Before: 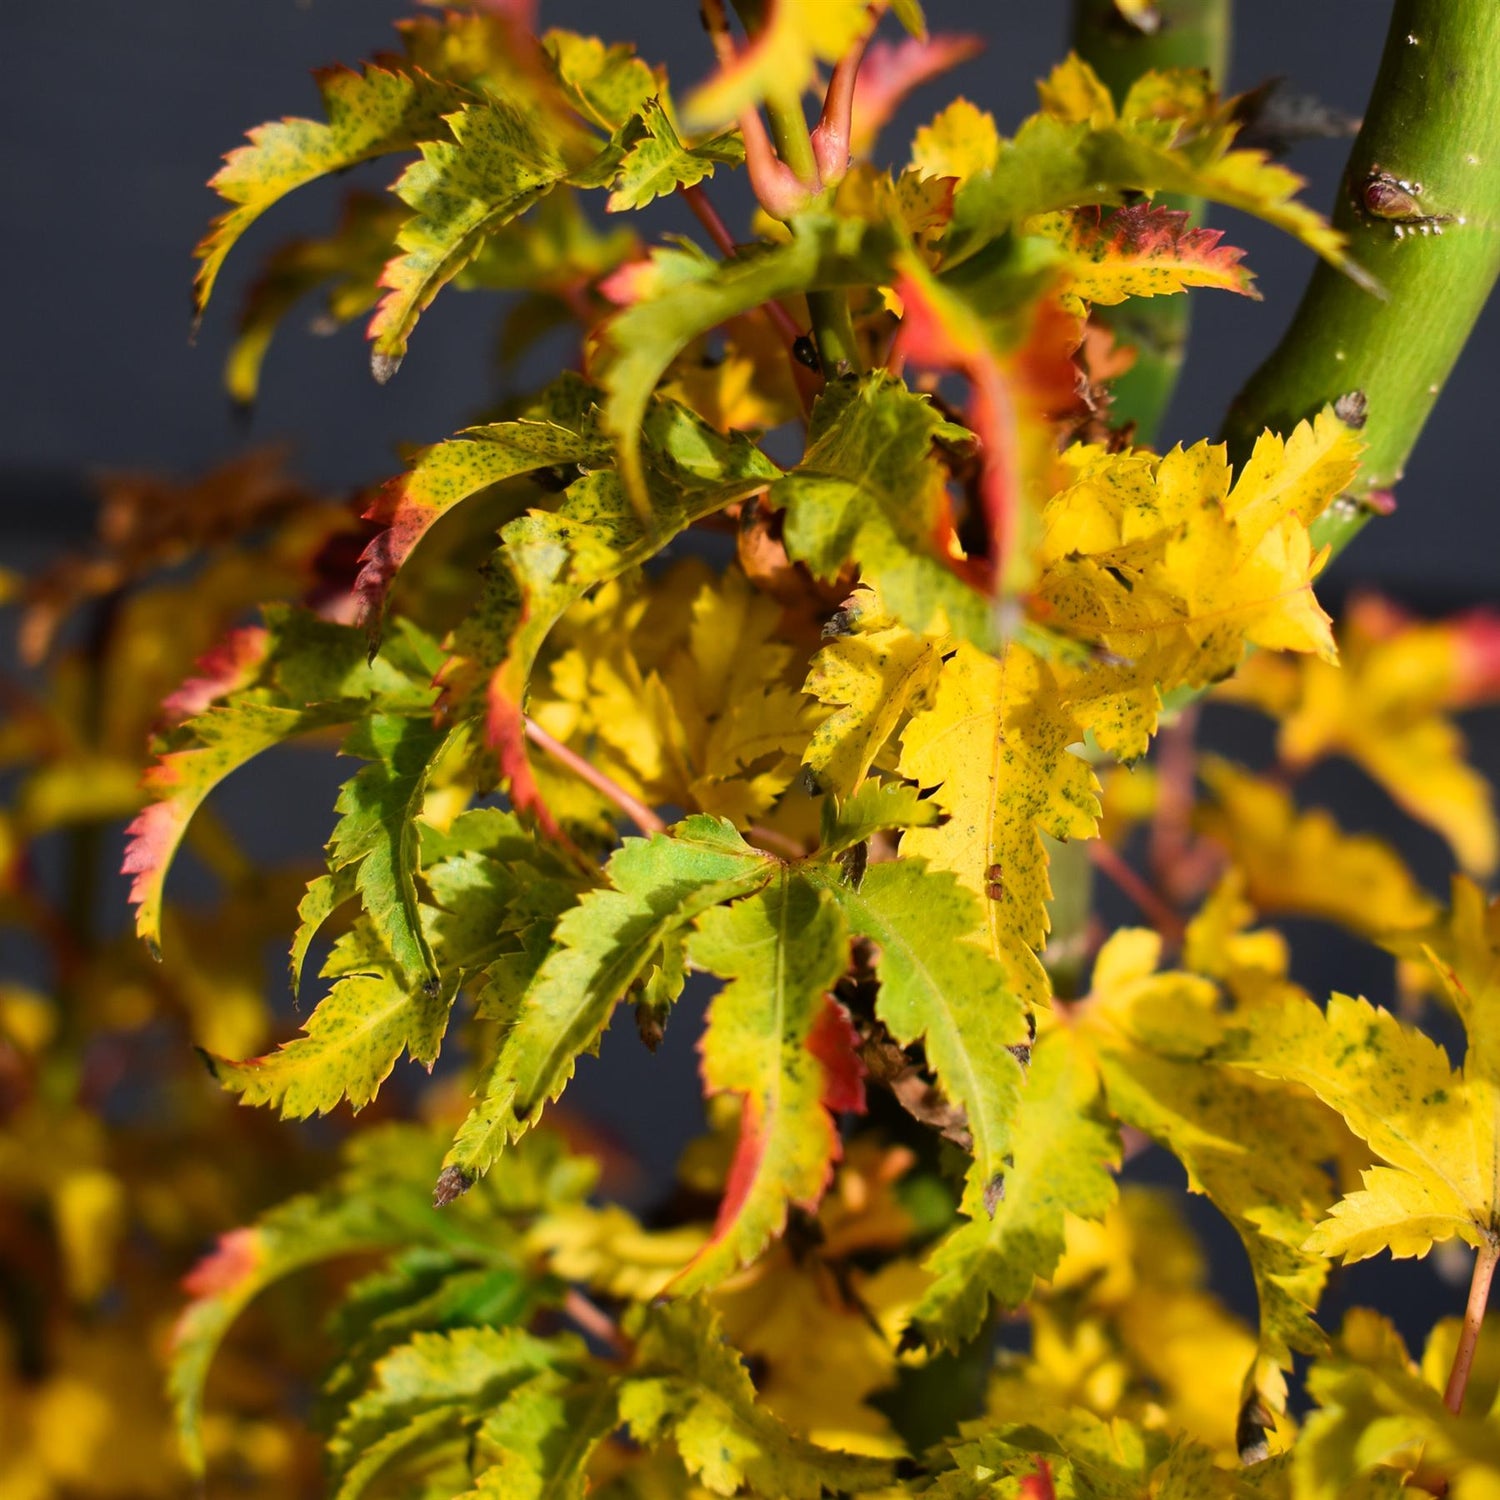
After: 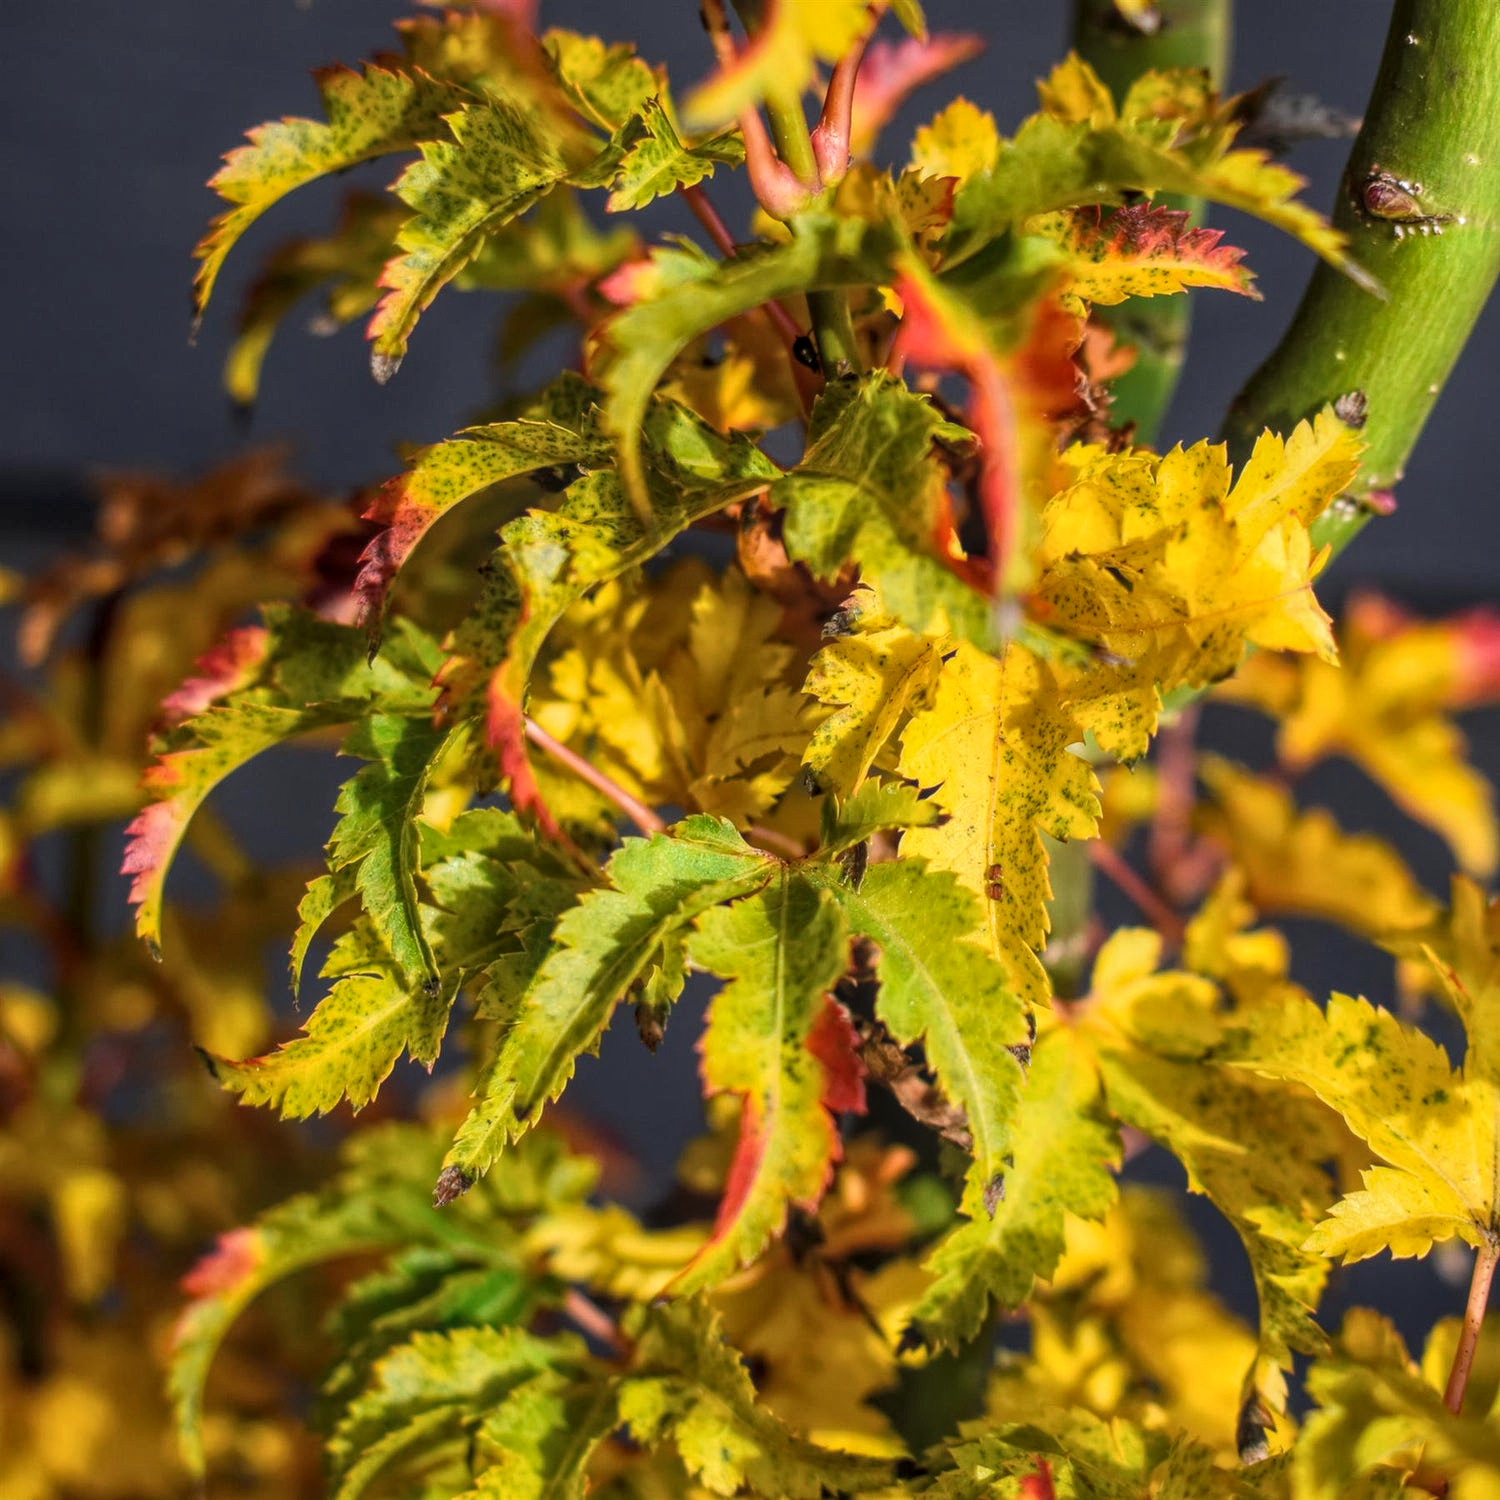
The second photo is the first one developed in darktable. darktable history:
local contrast: highlights 74%, shadows 55%, detail 176%, midtone range 0.207
white balance: red 1.009, blue 1.027
